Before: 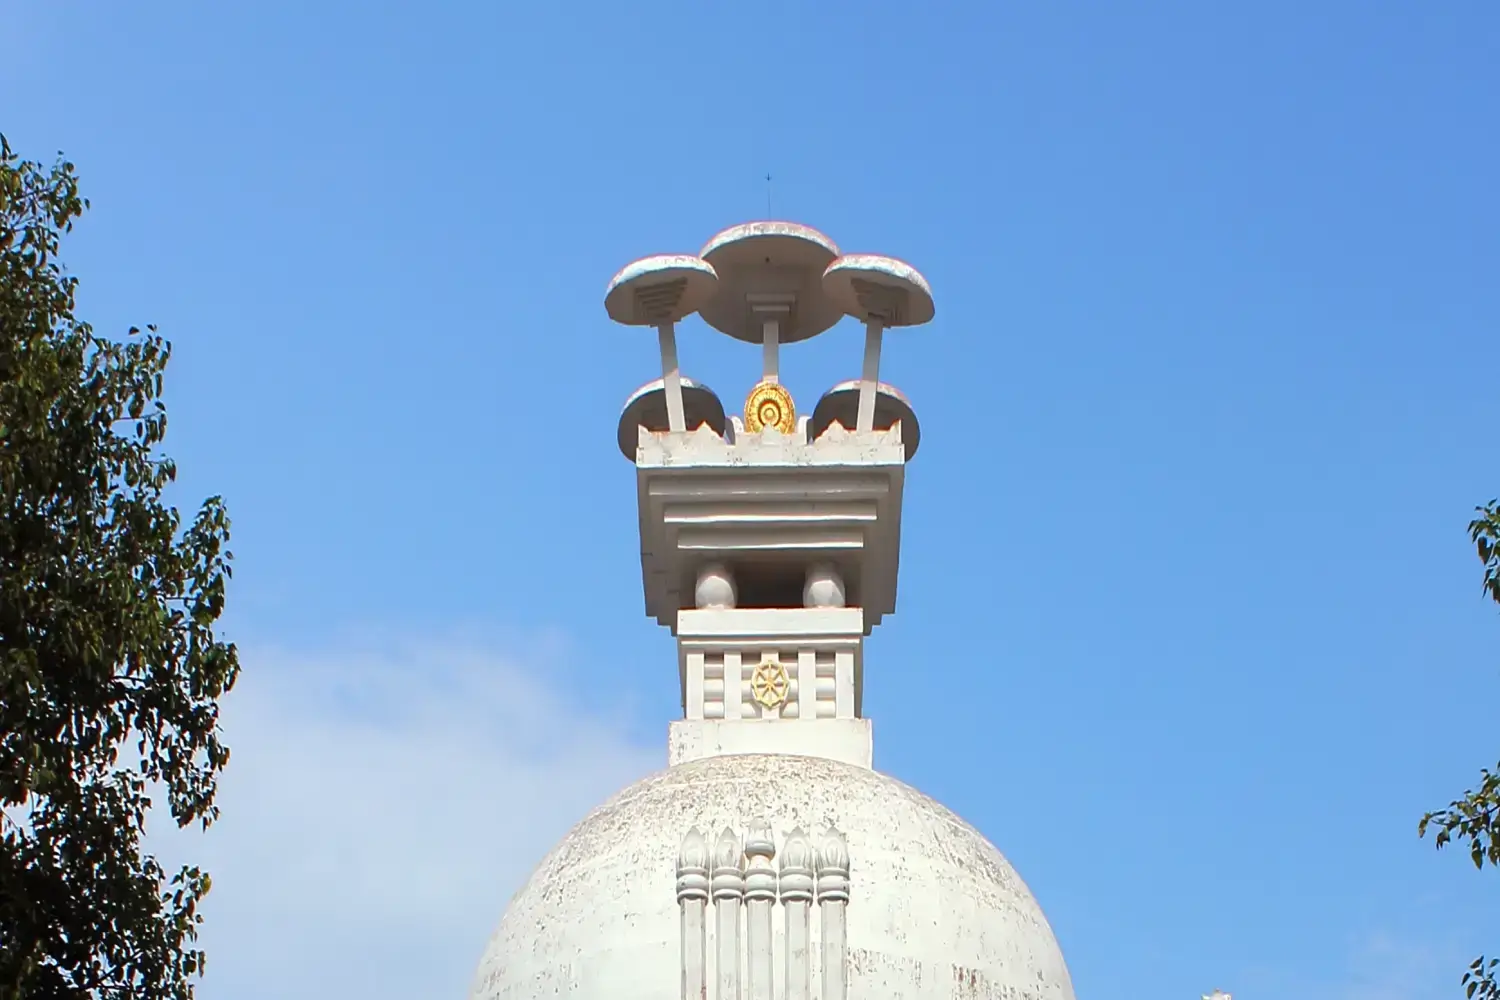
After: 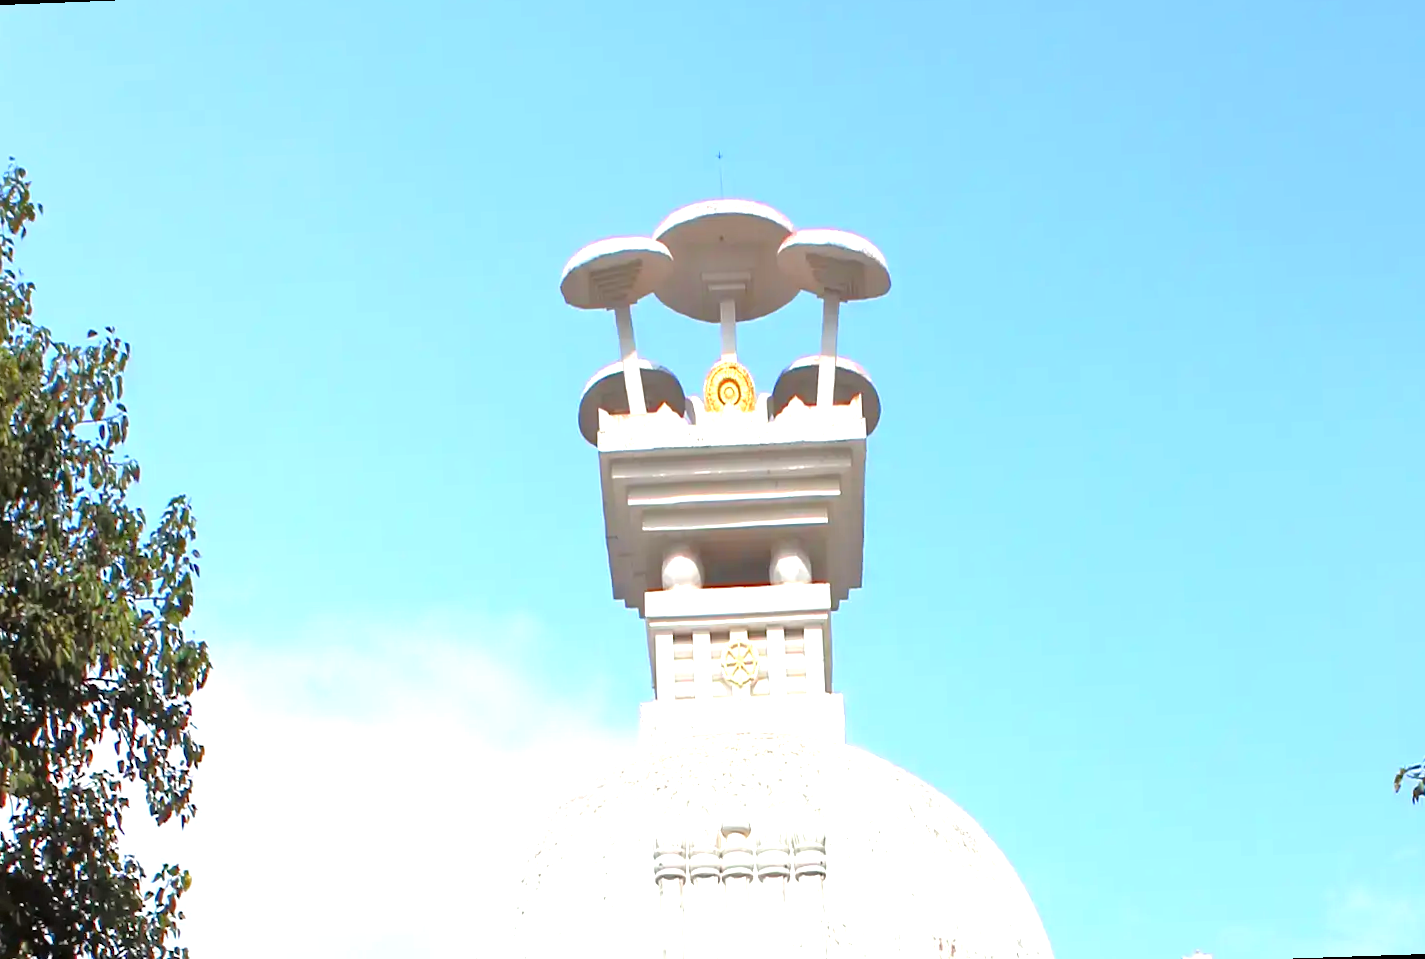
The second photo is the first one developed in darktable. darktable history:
rotate and perspective: rotation -2.12°, lens shift (vertical) 0.009, lens shift (horizontal) -0.008, automatic cropping original format, crop left 0.036, crop right 0.964, crop top 0.05, crop bottom 0.959
exposure: black level correction 0, exposure 1.1 EV, compensate exposure bias true, compensate highlight preservation false
tone equalizer: -7 EV 0.15 EV, -6 EV 0.6 EV, -5 EV 1.15 EV, -4 EV 1.33 EV, -3 EV 1.15 EV, -2 EV 0.6 EV, -1 EV 0.15 EV, mask exposure compensation -0.5 EV
